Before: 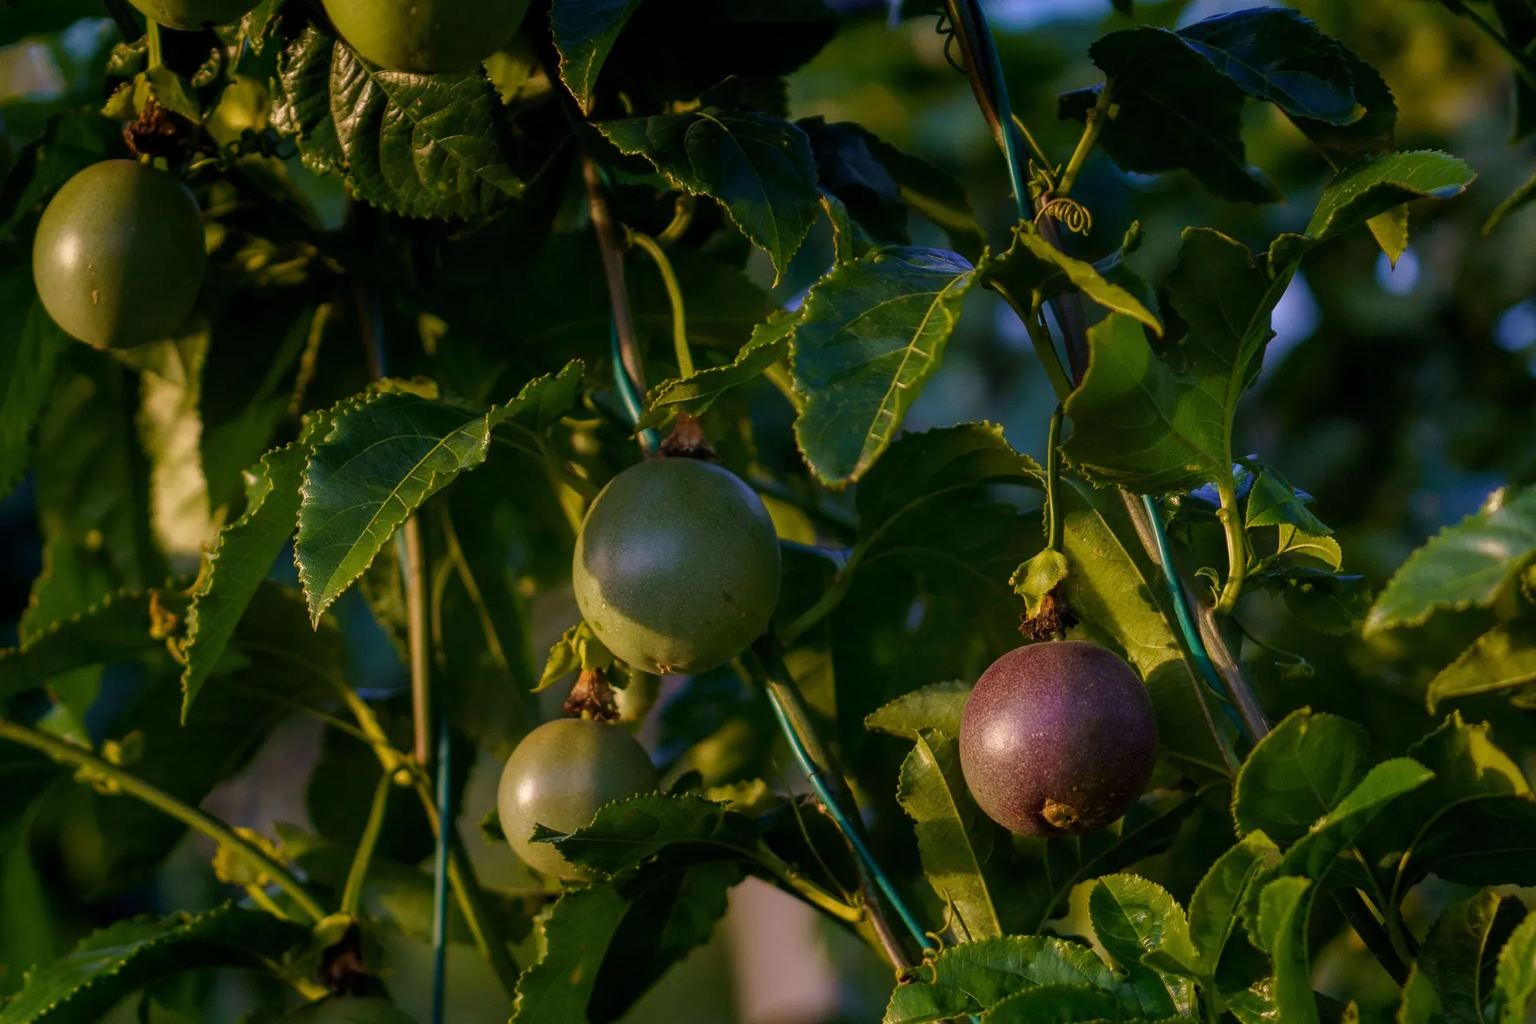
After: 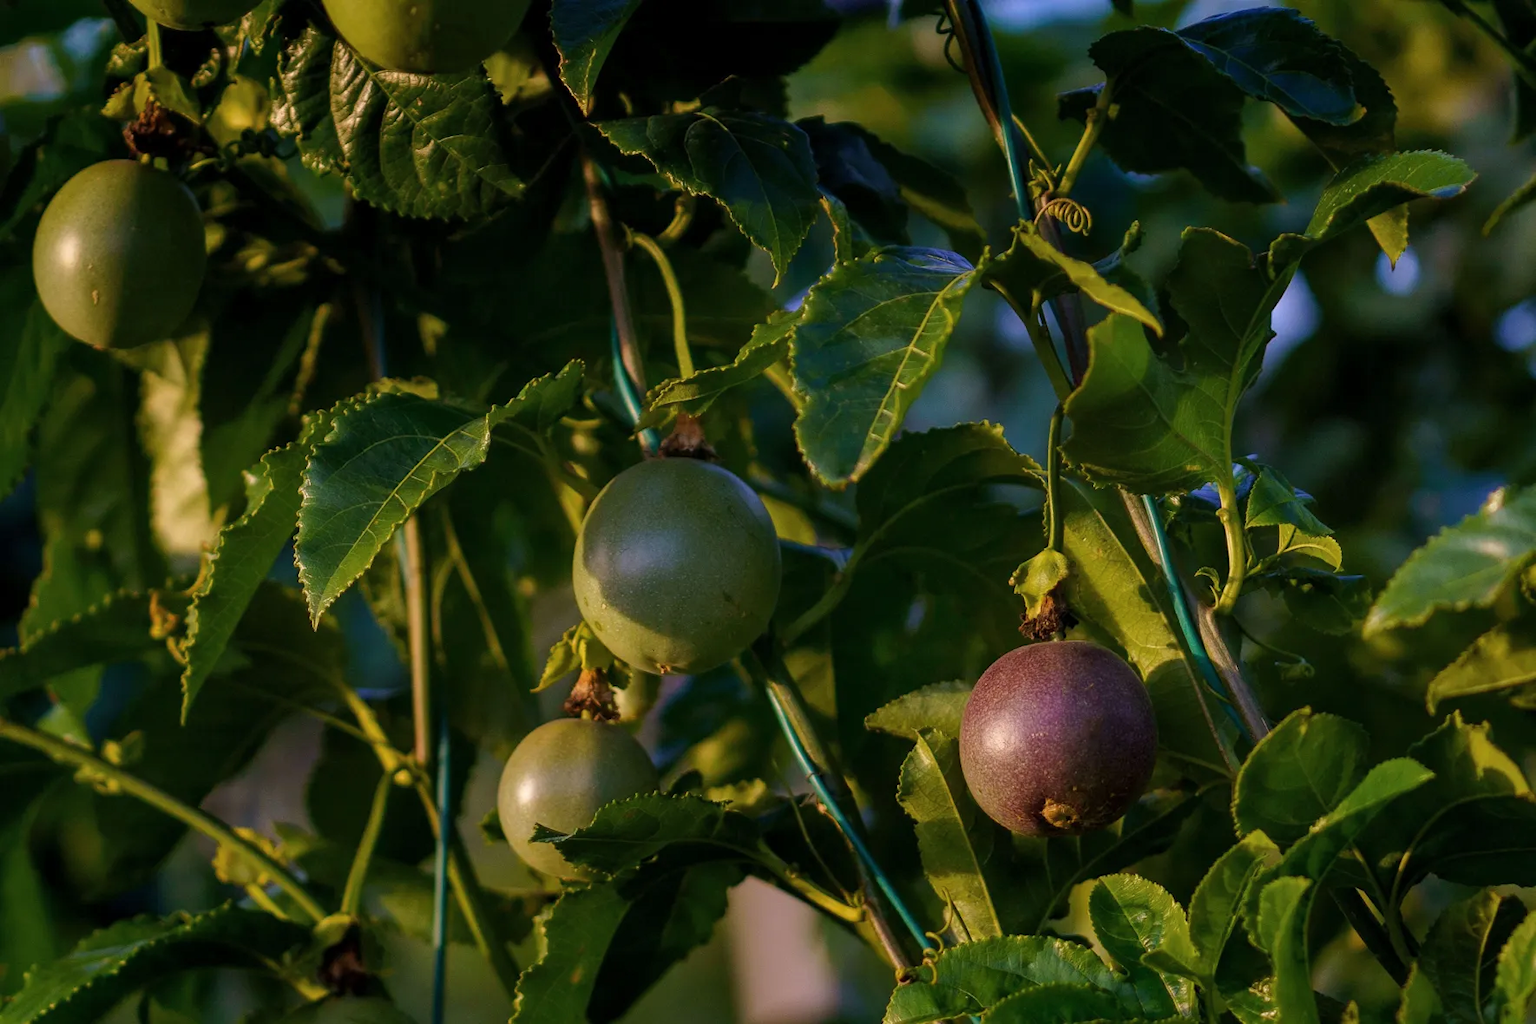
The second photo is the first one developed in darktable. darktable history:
shadows and highlights: shadows 22.91, highlights -48.63, soften with gaussian
